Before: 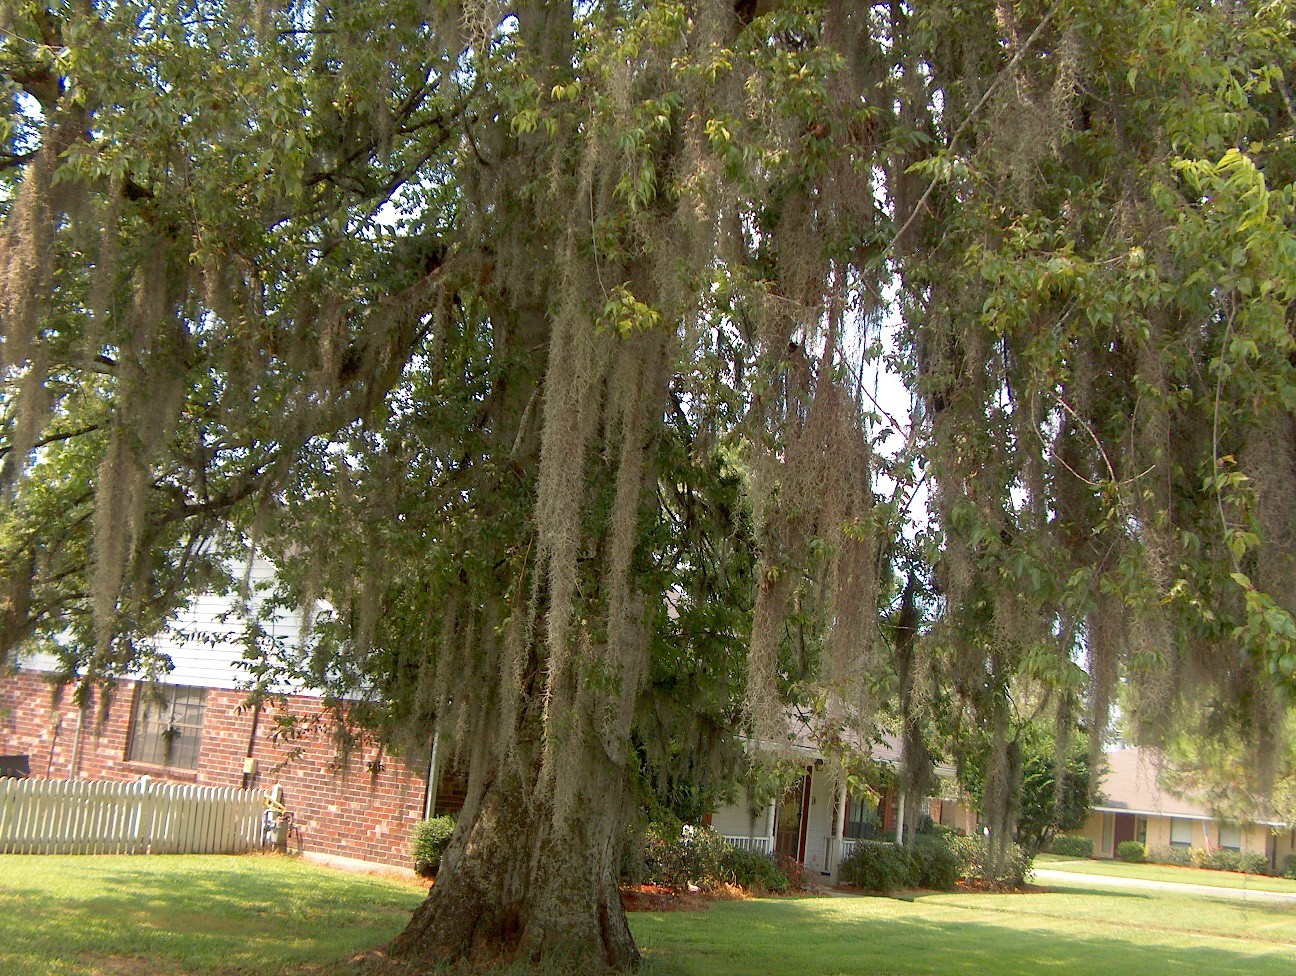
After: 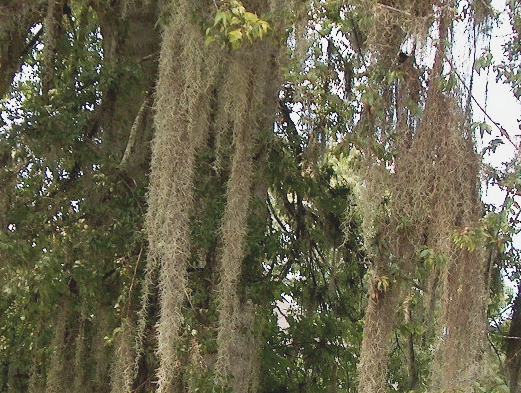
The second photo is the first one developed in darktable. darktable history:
tone curve: curves: ch0 [(0, 0.11) (0.181, 0.223) (0.405, 0.46) (0.456, 0.528) (0.634, 0.728) (0.877, 0.89) (0.984, 0.935)]; ch1 [(0, 0.052) (0.443, 0.43) (0.492, 0.485) (0.566, 0.579) (0.595, 0.625) (0.608, 0.654) (0.65, 0.708) (1, 0.961)]; ch2 [(0, 0) (0.33, 0.301) (0.421, 0.443) (0.447, 0.489) (0.495, 0.492) (0.537, 0.57) (0.586, 0.591) (0.663, 0.686) (1, 1)], preserve colors none
exposure: exposure 0.209 EV, compensate exposure bias true, compensate highlight preservation false
color correction: highlights b* -0.01, saturation 0.788
crop: left 30.114%, top 29.802%, right 29.678%, bottom 29.87%
